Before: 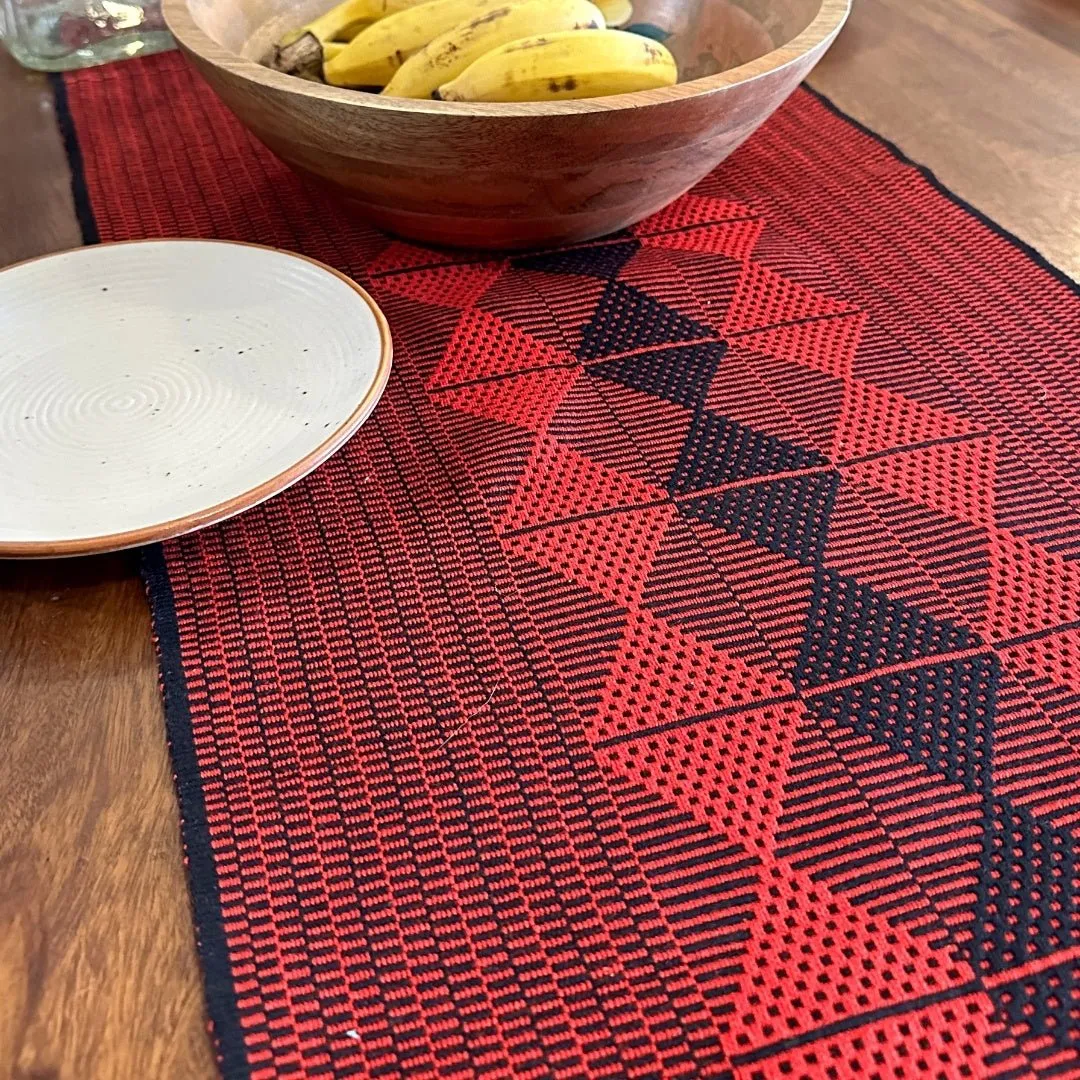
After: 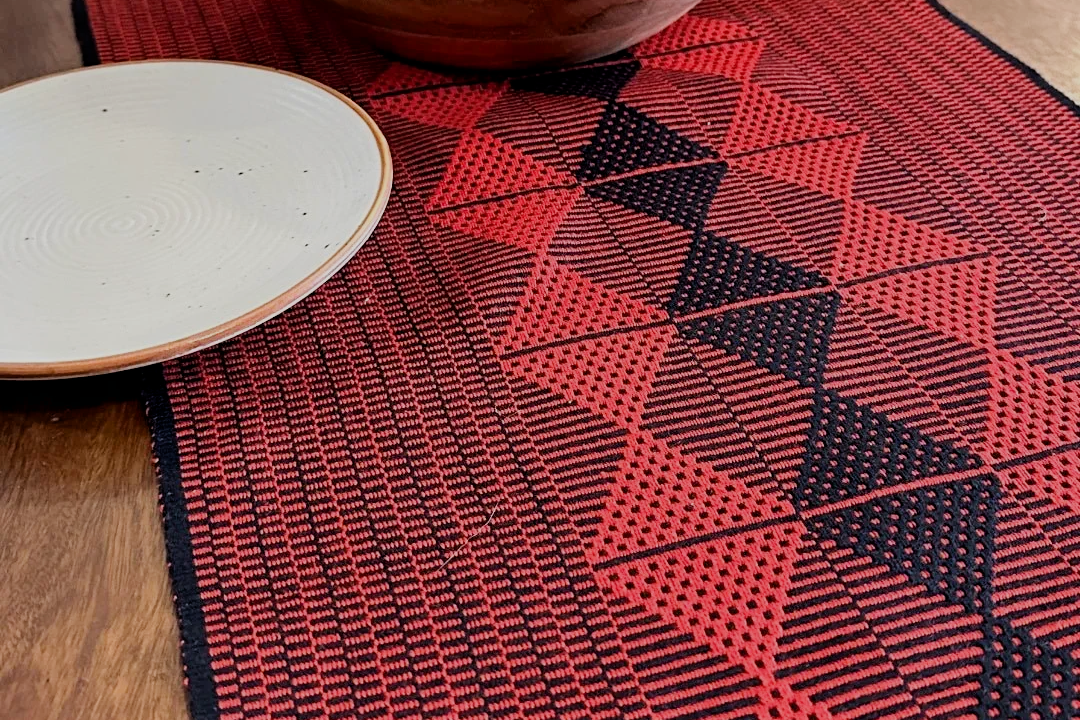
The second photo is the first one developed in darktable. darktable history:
crop: top 16.59%, bottom 16.714%
exposure: black level correction 0.002, compensate highlight preservation false
filmic rgb: black relative exposure -7.65 EV, white relative exposure 4.56 EV, hardness 3.61
